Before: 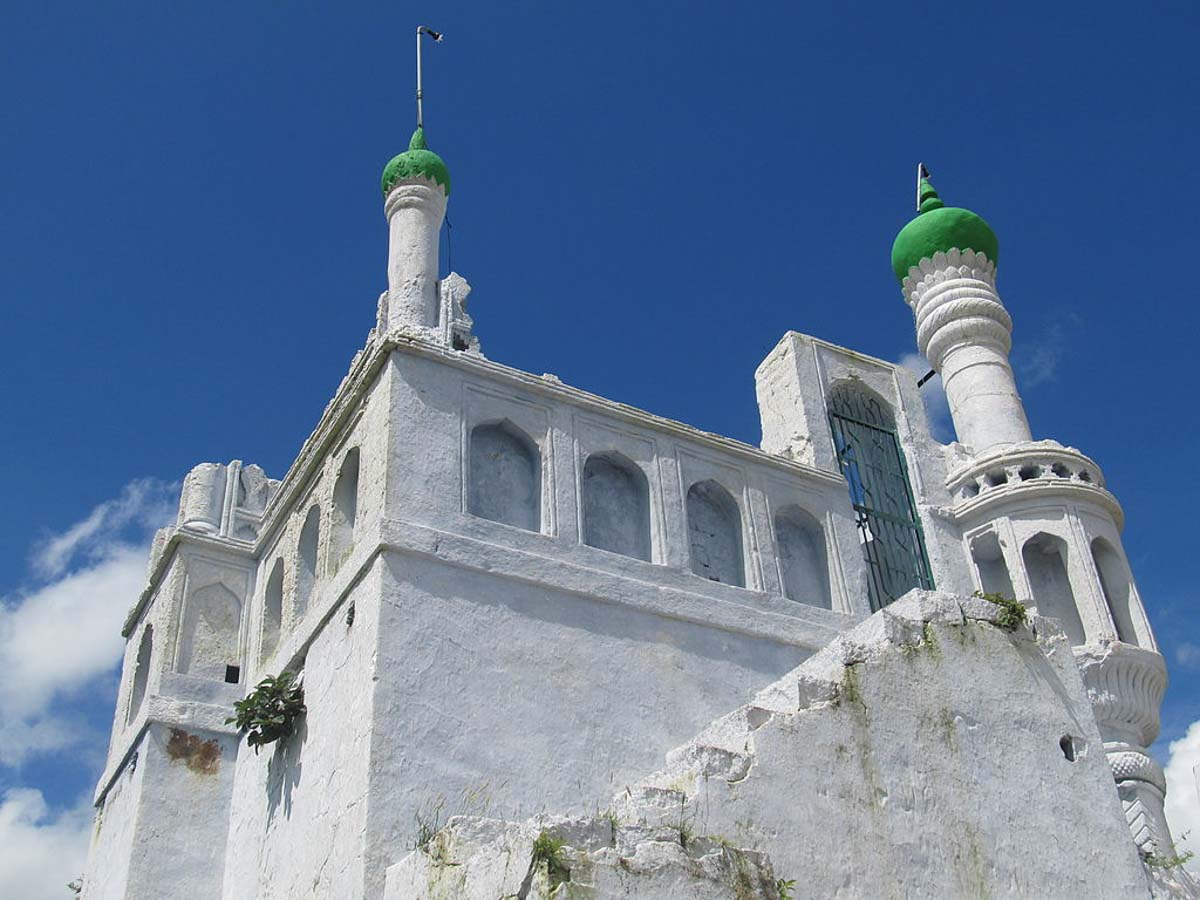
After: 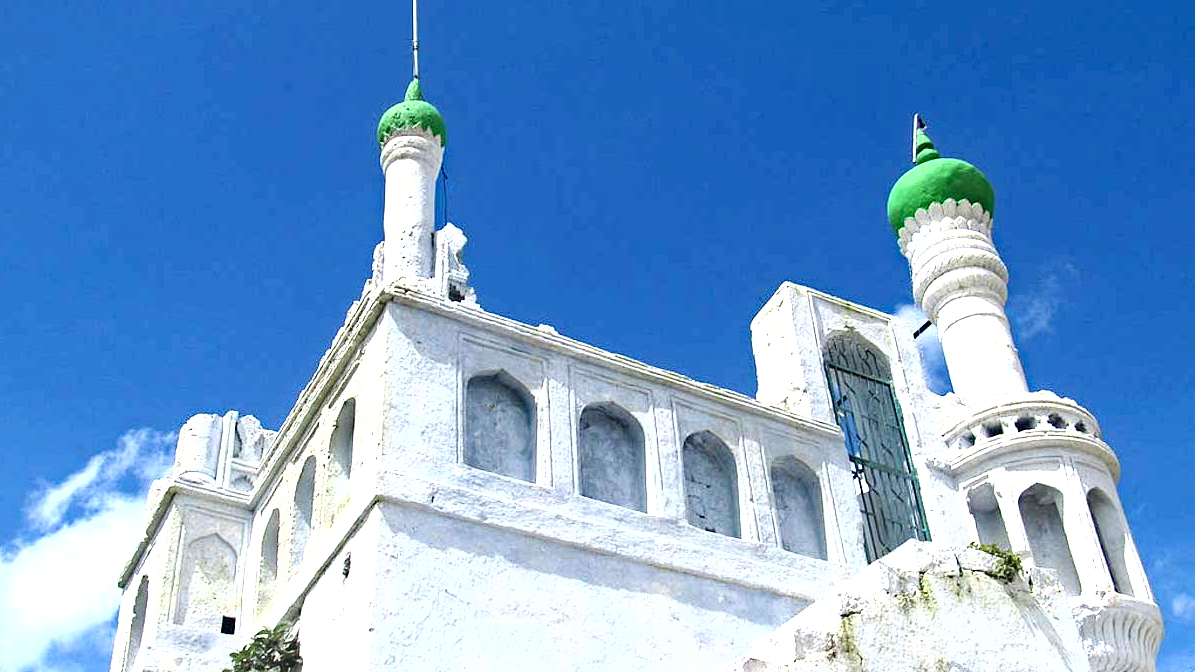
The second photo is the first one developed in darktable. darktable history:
haze removal: strength 0.297, distance 0.243, compatibility mode true, adaptive false
tone curve: curves: ch0 [(0, 0) (0.003, 0.002) (0.011, 0.006) (0.025, 0.014) (0.044, 0.025) (0.069, 0.039) (0.1, 0.056) (0.136, 0.082) (0.177, 0.116) (0.224, 0.163) (0.277, 0.233) (0.335, 0.311) (0.399, 0.396) (0.468, 0.488) (0.543, 0.588) (0.623, 0.695) (0.709, 0.809) (0.801, 0.912) (0.898, 0.997) (1, 1)], color space Lab, independent channels, preserve colors none
exposure: black level correction 0, exposure 1.105 EV, compensate highlight preservation false
crop: left 0.348%, top 5.507%, bottom 19.796%
